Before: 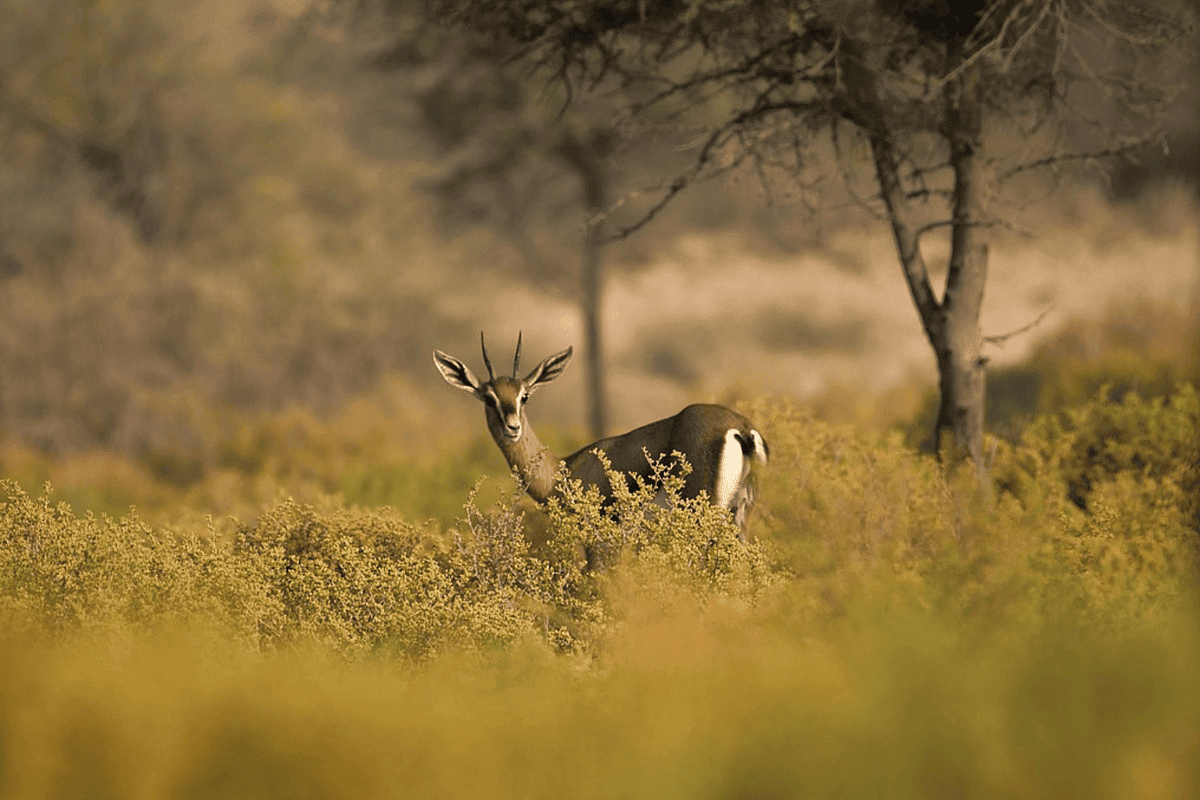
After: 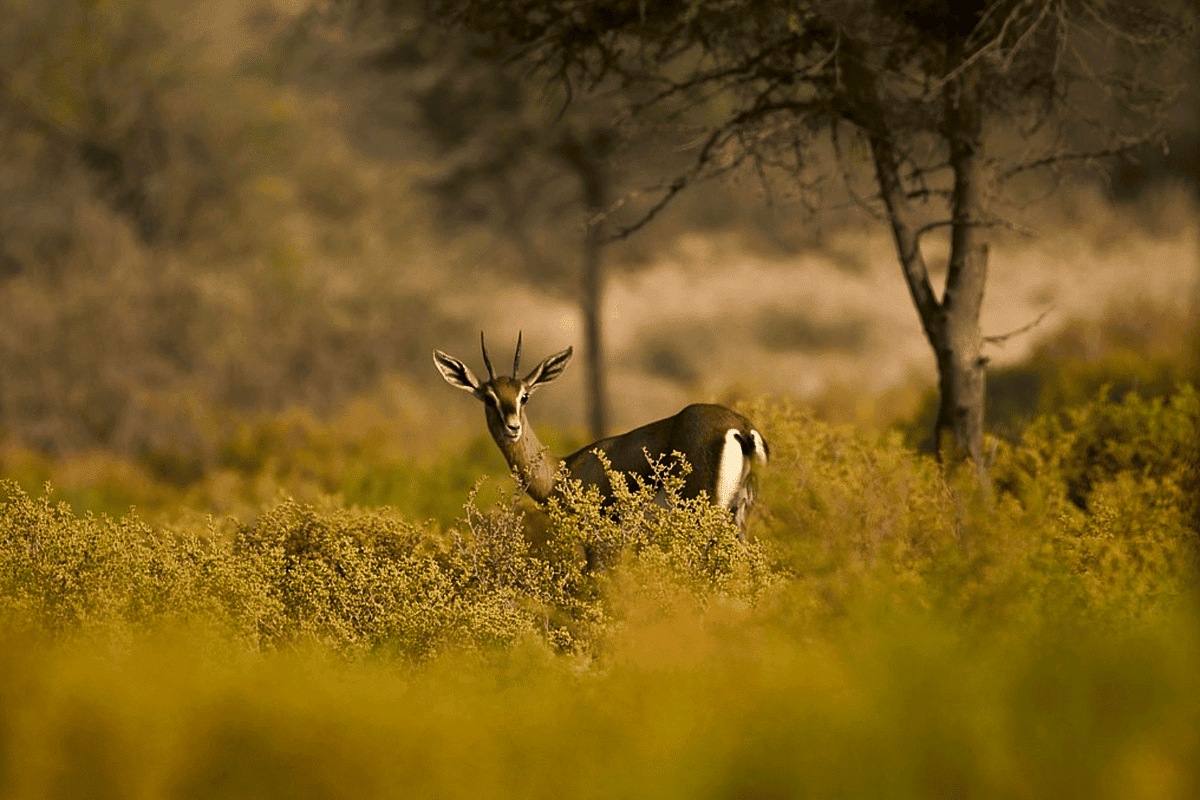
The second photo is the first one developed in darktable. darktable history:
contrast brightness saturation: contrast 0.117, brightness -0.116, saturation 0.2
